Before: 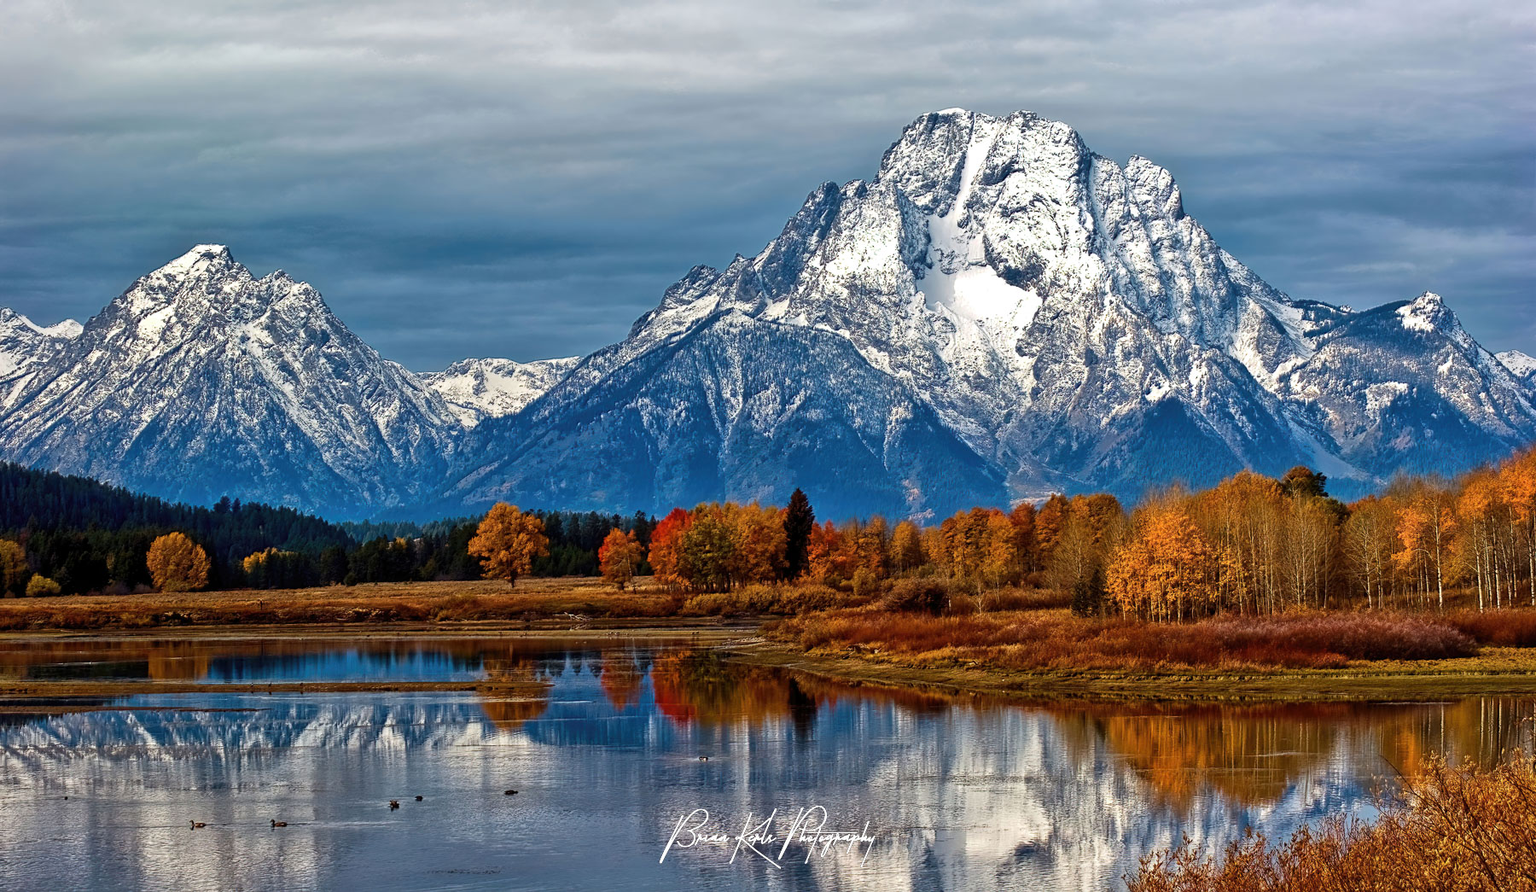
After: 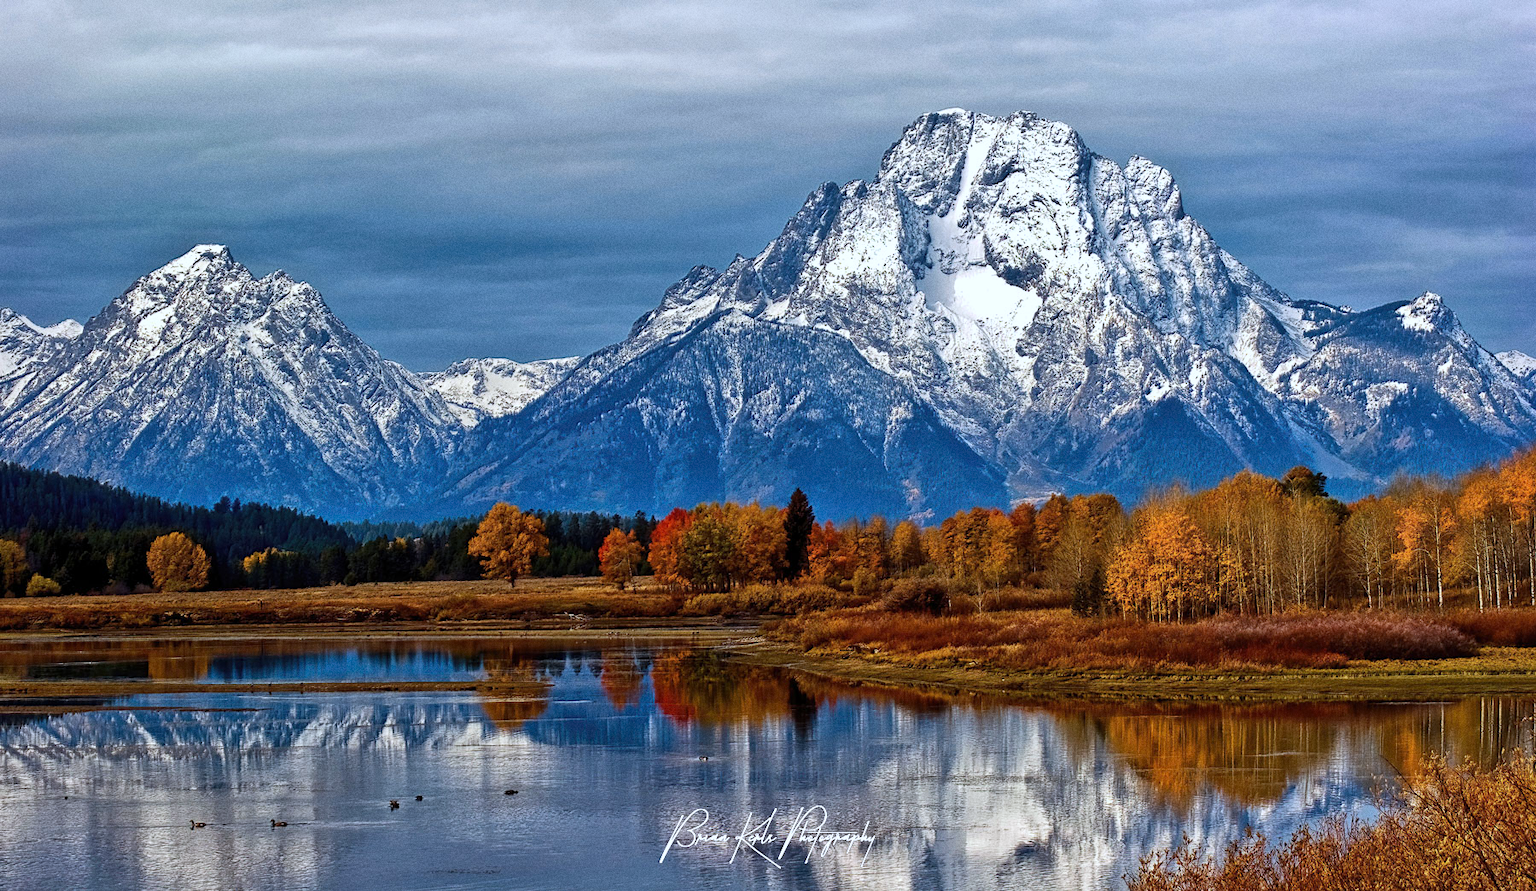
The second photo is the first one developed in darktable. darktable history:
grain: on, module defaults
white balance: red 0.954, blue 1.079
